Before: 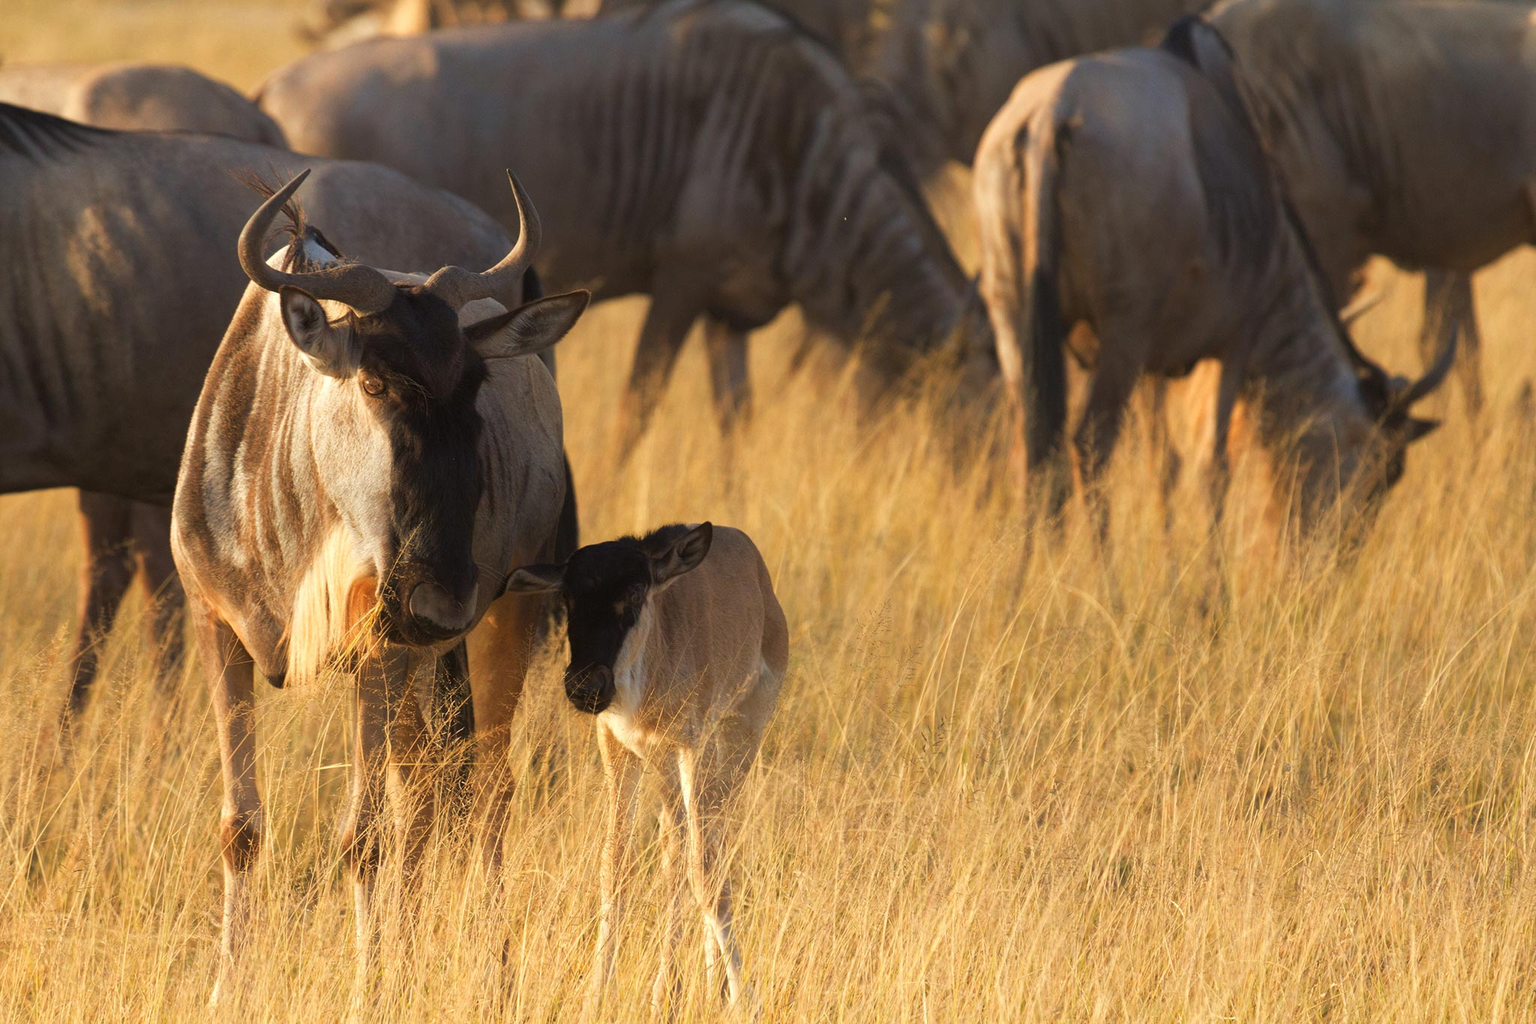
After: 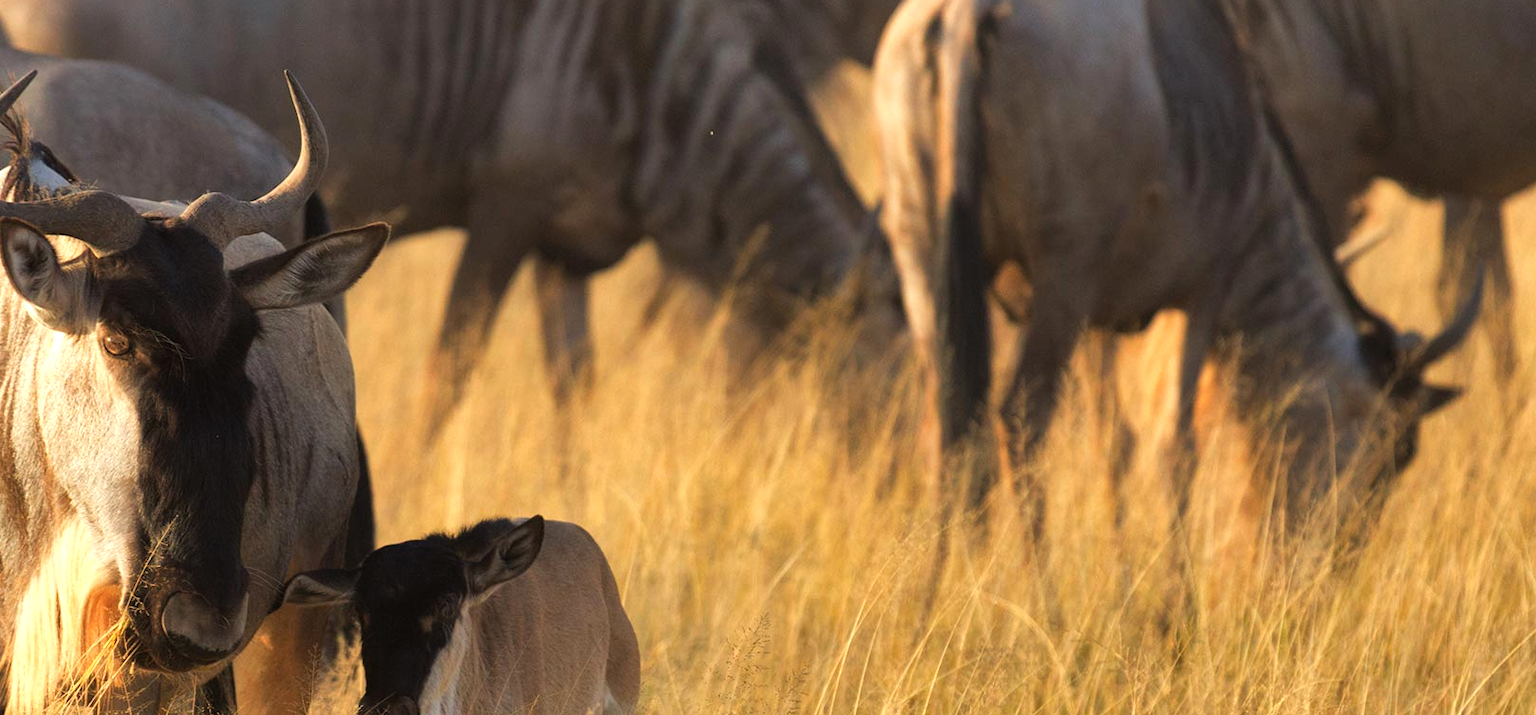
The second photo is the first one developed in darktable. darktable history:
crop: left 18.334%, top 11.109%, right 2.416%, bottom 33.457%
color balance rgb: perceptual saturation grading › global saturation 0.441%
tone equalizer: -8 EV -0.396 EV, -7 EV -0.371 EV, -6 EV -0.311 EV, -5 EV -0.232 EV, -3 EV 0.219 EV, -2 EV 0.323 EV, -1 EV 0.383 EV, +0 EV 0.407 EV, luminance estimator HSV value / RGB max
shadows and highlights: low approximation 0.01, soften with gaussian
